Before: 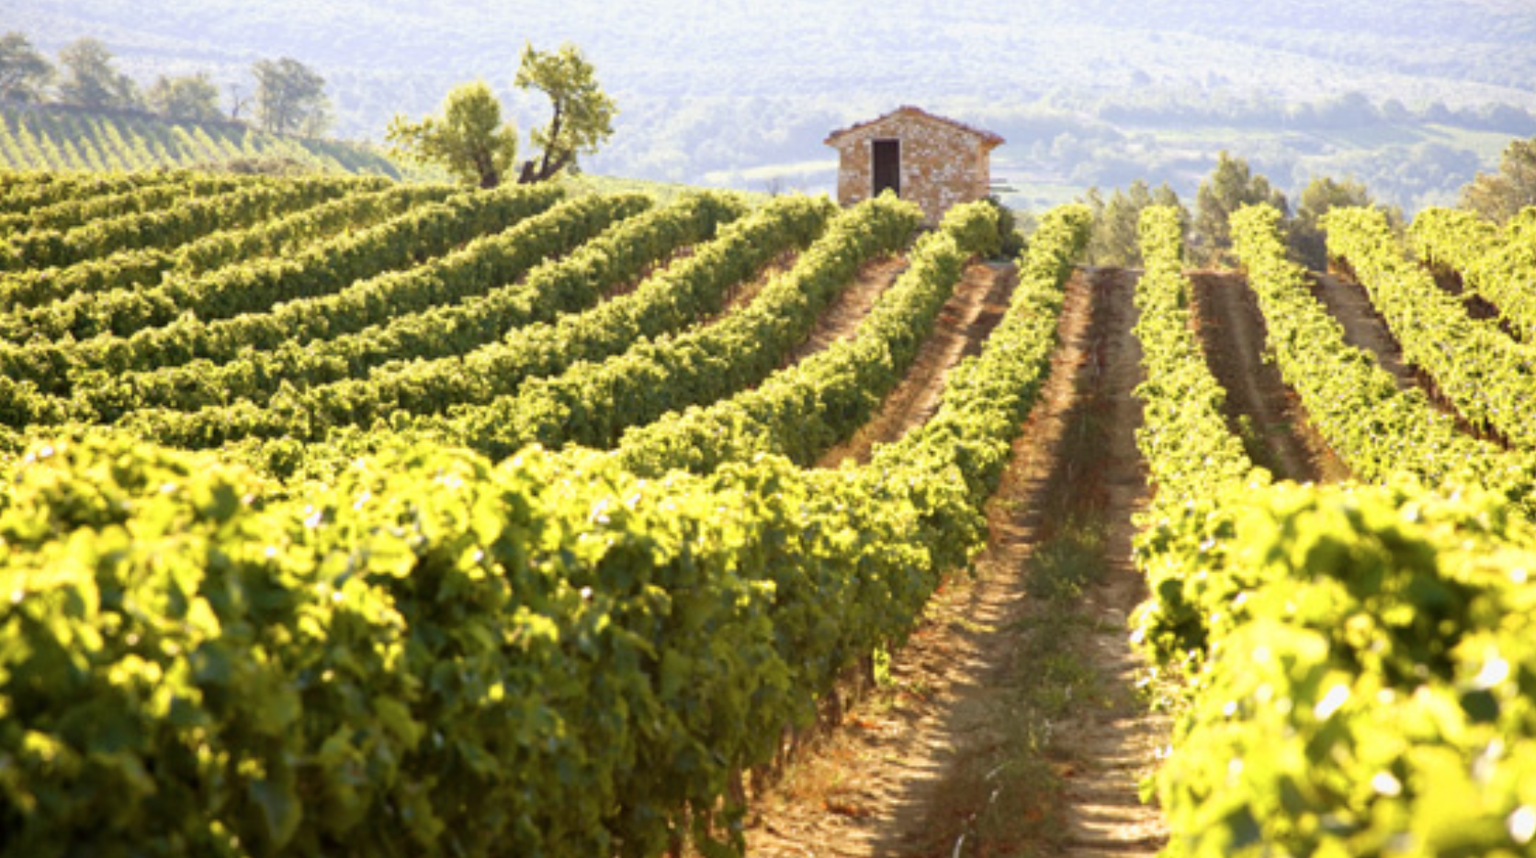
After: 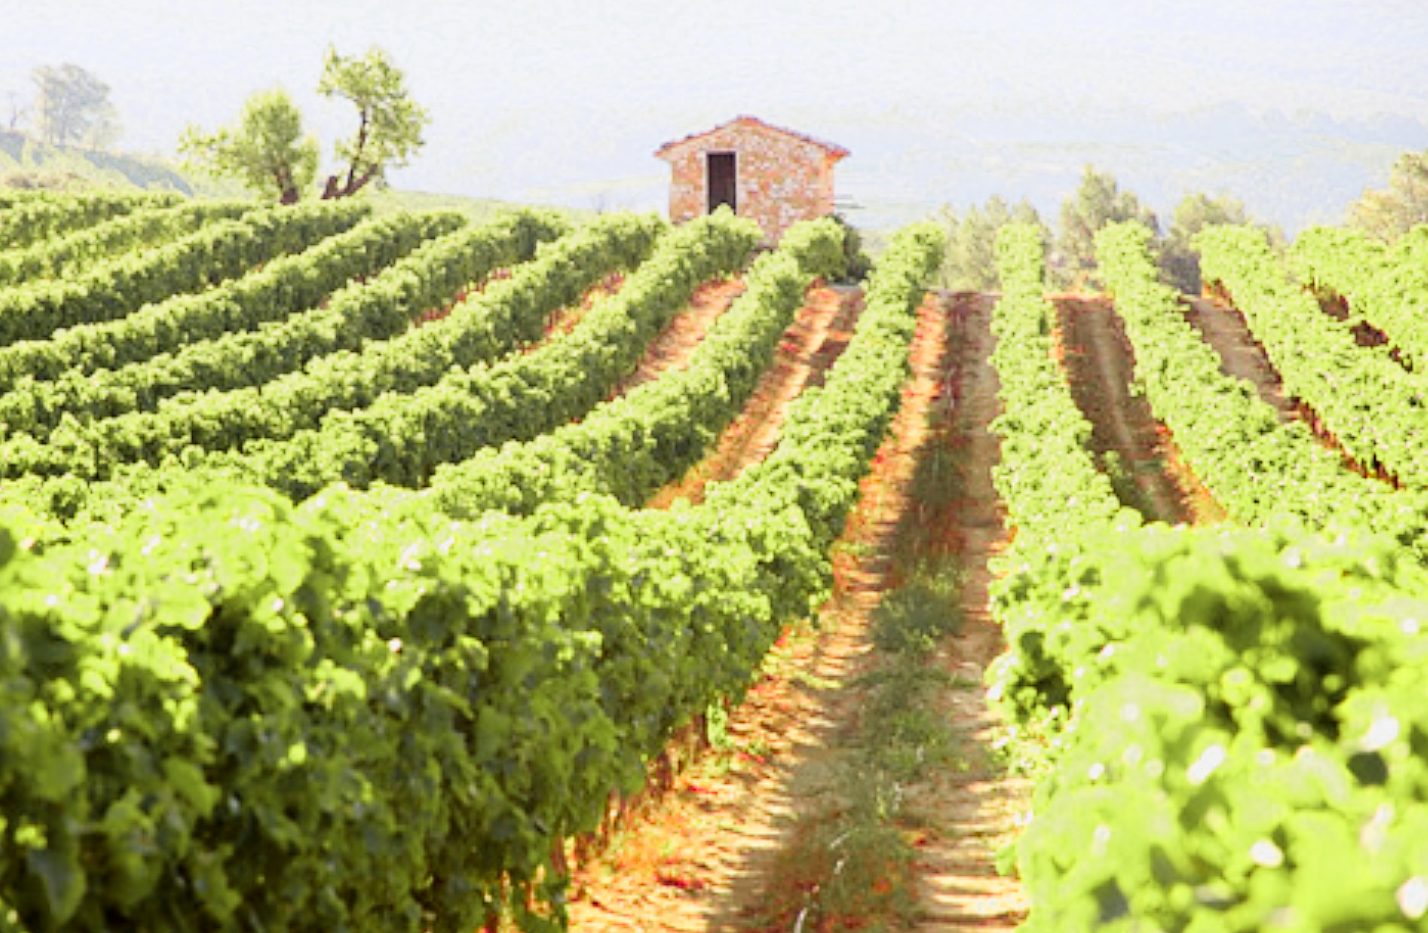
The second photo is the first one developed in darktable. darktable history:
shadows and highlights: shadows -29.49, highlights 29.38
filmic rgb: black relative exposure -7.65 EV, white relative exposure 4.56 EV, hardness 3.61
sharpen: on, module defaults
crop and rotate: left 14.576%
color zones: curves: ch0 [(0, 0.533) (0.126, 0.533) (0.234, 0.533) (0.368, 0.357) (0.5, 0.5) (0.625, 0.5) (0.74, 0.637) (0.875, 0.5)]; ch1 [(0.004, 0.708) (0.129, 0.662) (0.25, 0.5) (0.375, 0.331) (0.496, 0.396) (0.625, 0.649) (0.739, 0.26) (0.875, 0.5) (1, 0.478)]; ch2 [(0, 0.409) (0.132, 0.403) (0.236, 0.558) (0.379, 0.448) (0.5, 0.5) (0.625, 0.5) (0.691, 0.39) (0.875, 0.5)]
exposure: black level correction 0, exposure 1 EV, compensate highlight preservation false
